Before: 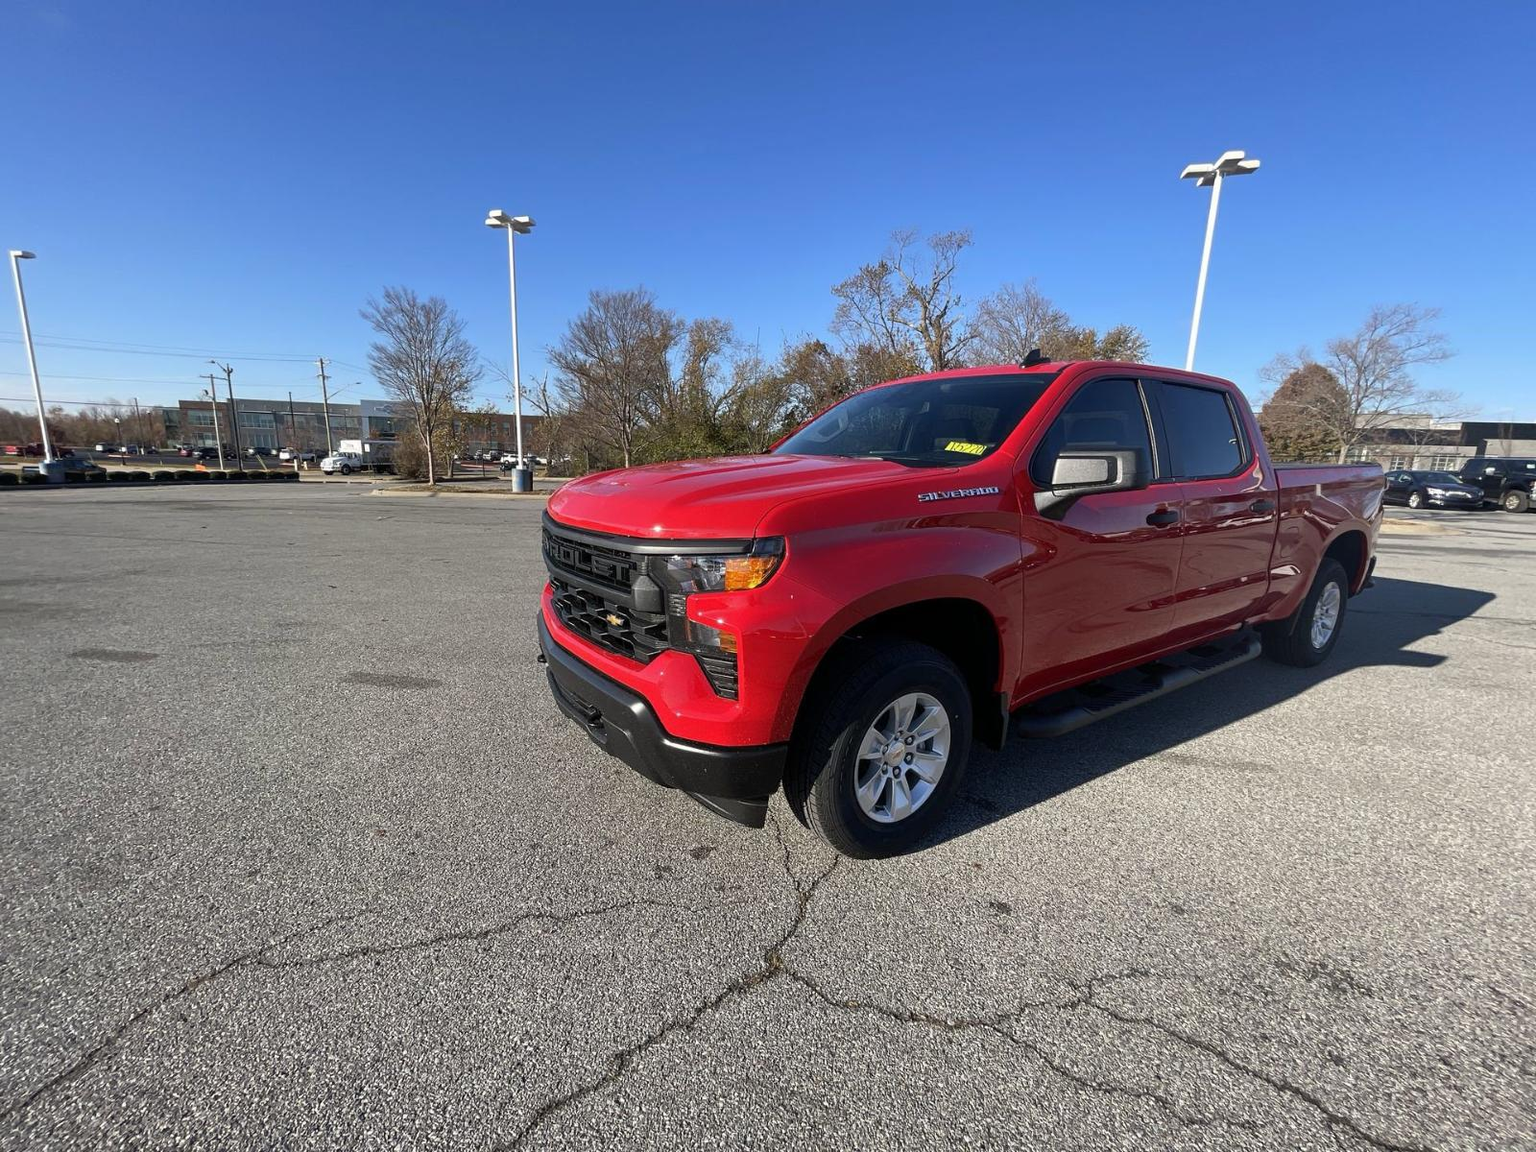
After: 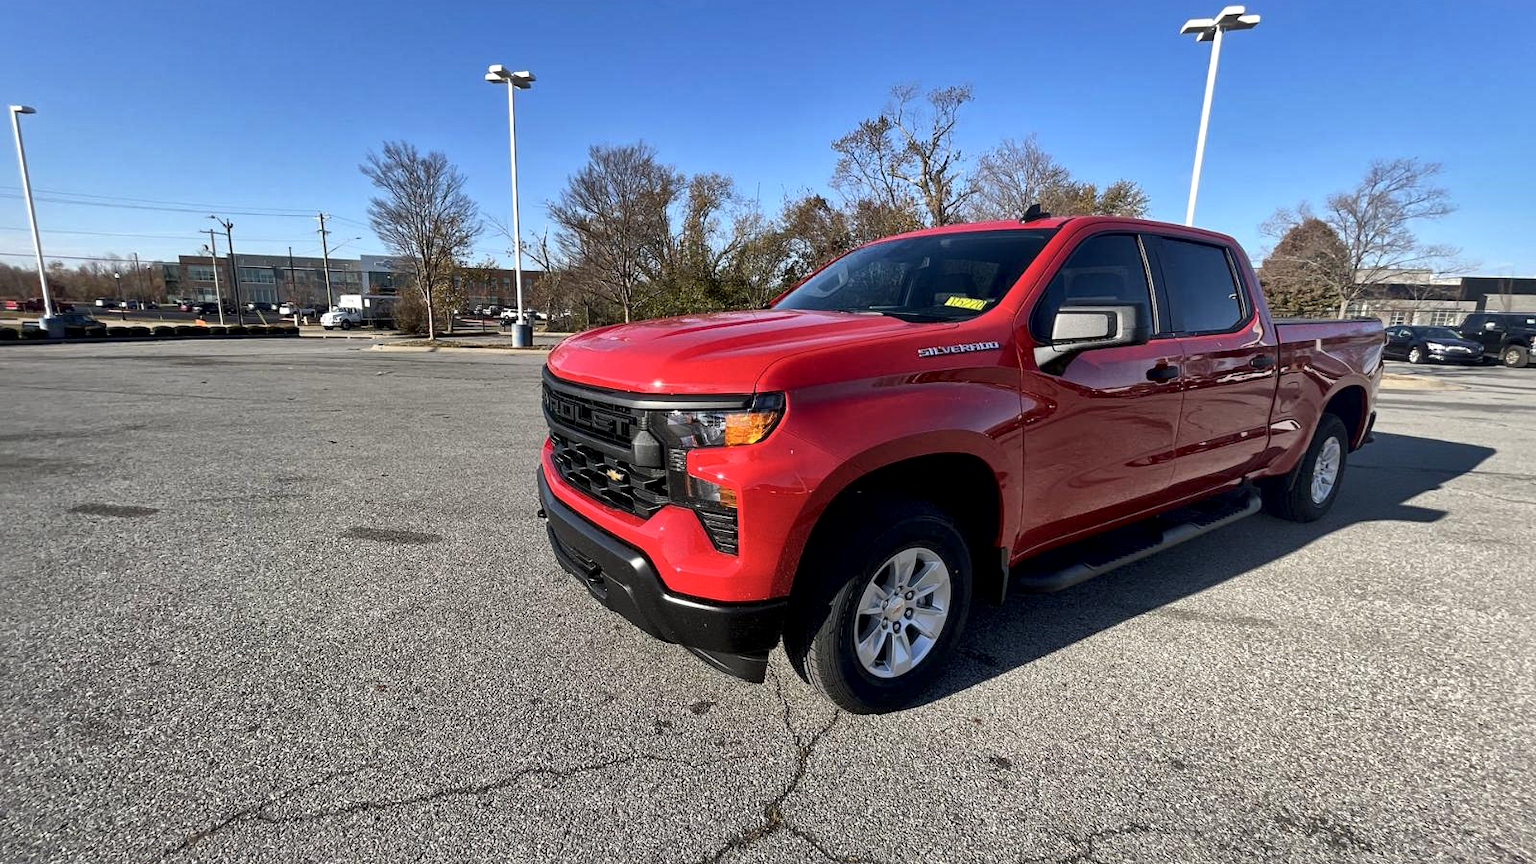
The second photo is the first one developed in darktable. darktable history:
local contrast: mode bilateral grid, contrast 20, coarseness 50, detail 178%, midtone range 0.2
shadows and highlights: shadows 10.69, white point adjustment 0.847, highlights -39.86
crop and rotate: top 12.625%, bottom 12.337%
